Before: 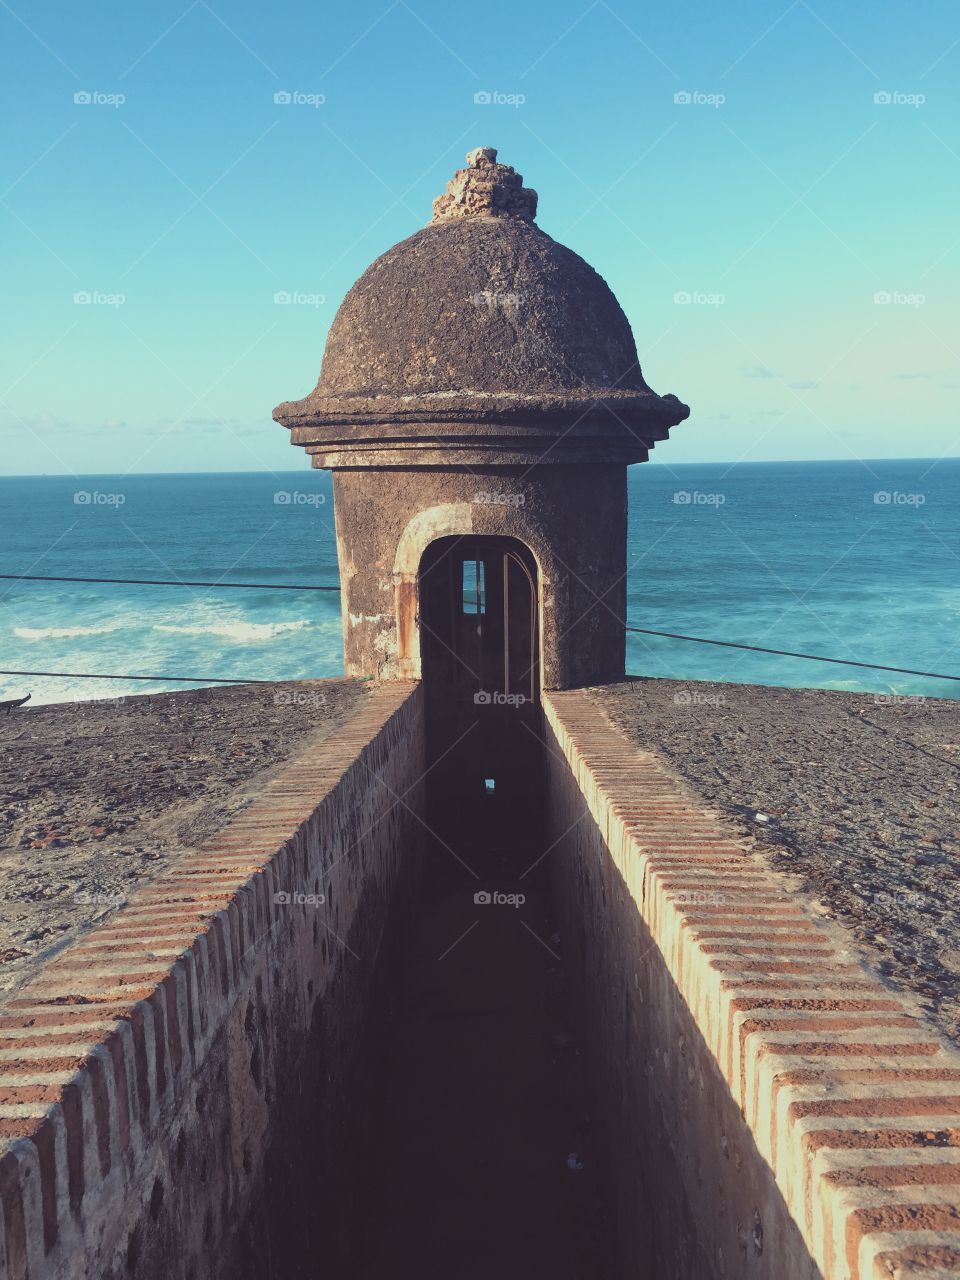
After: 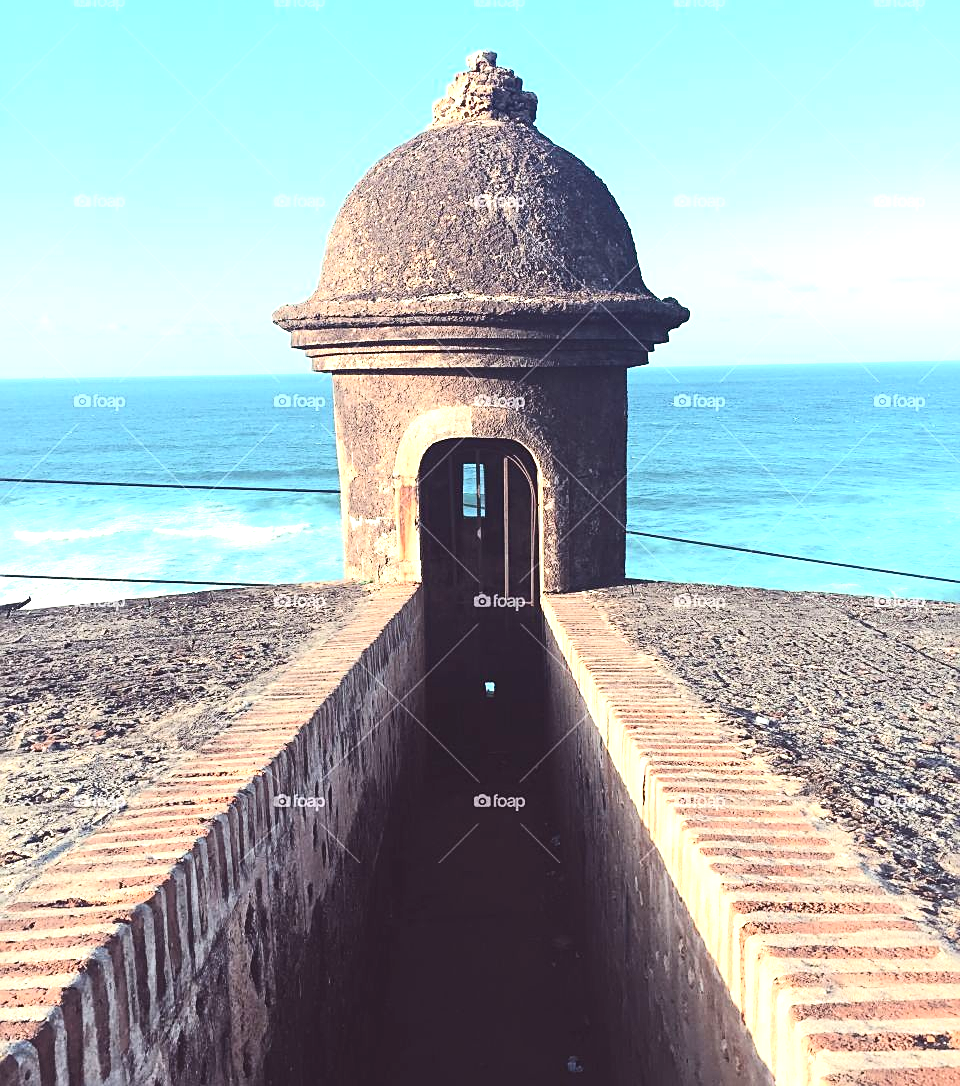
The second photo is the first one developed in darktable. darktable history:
contrast brightness saturation: contrast 0.279
crop: top 7.598%, bottom 7.484%
sharpen: on, module defaults
exposure: black level correction 0, exposure 1.2 EV, compensate highlight preservation false
